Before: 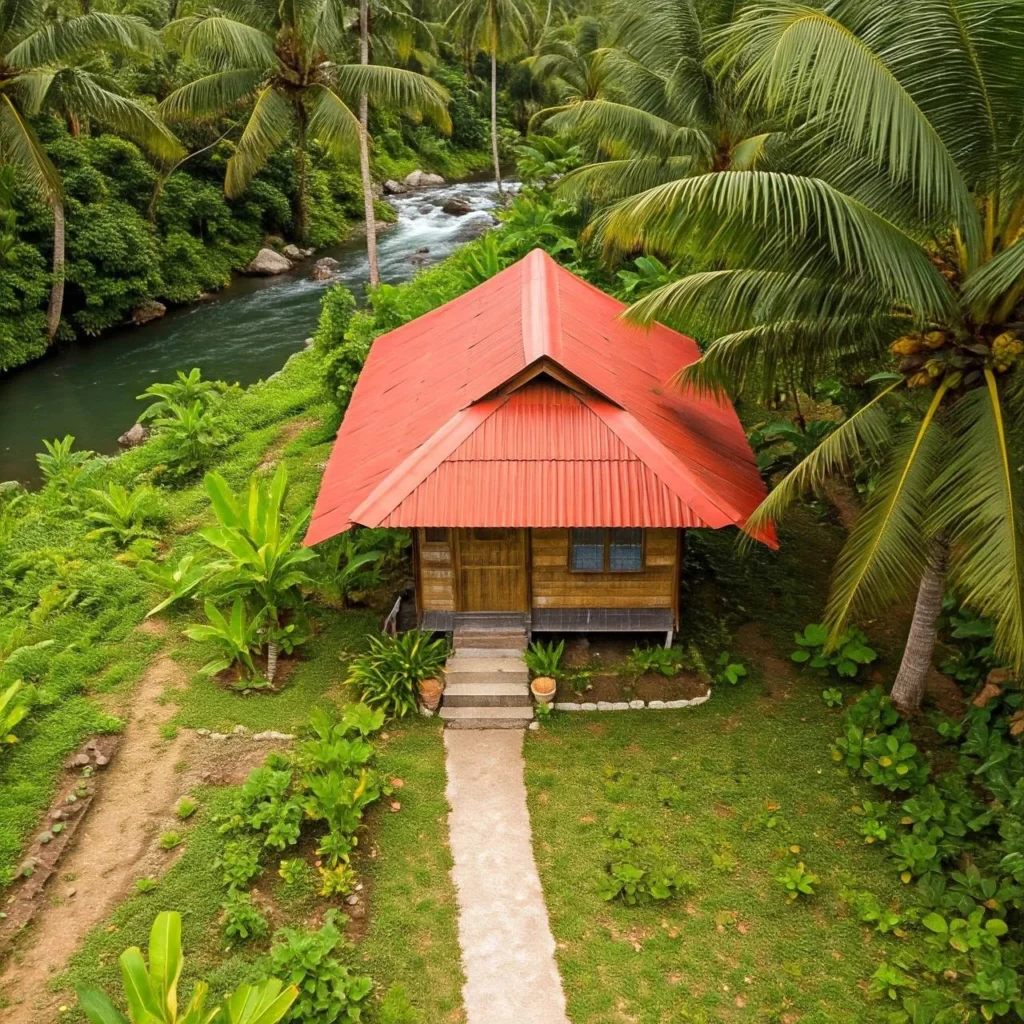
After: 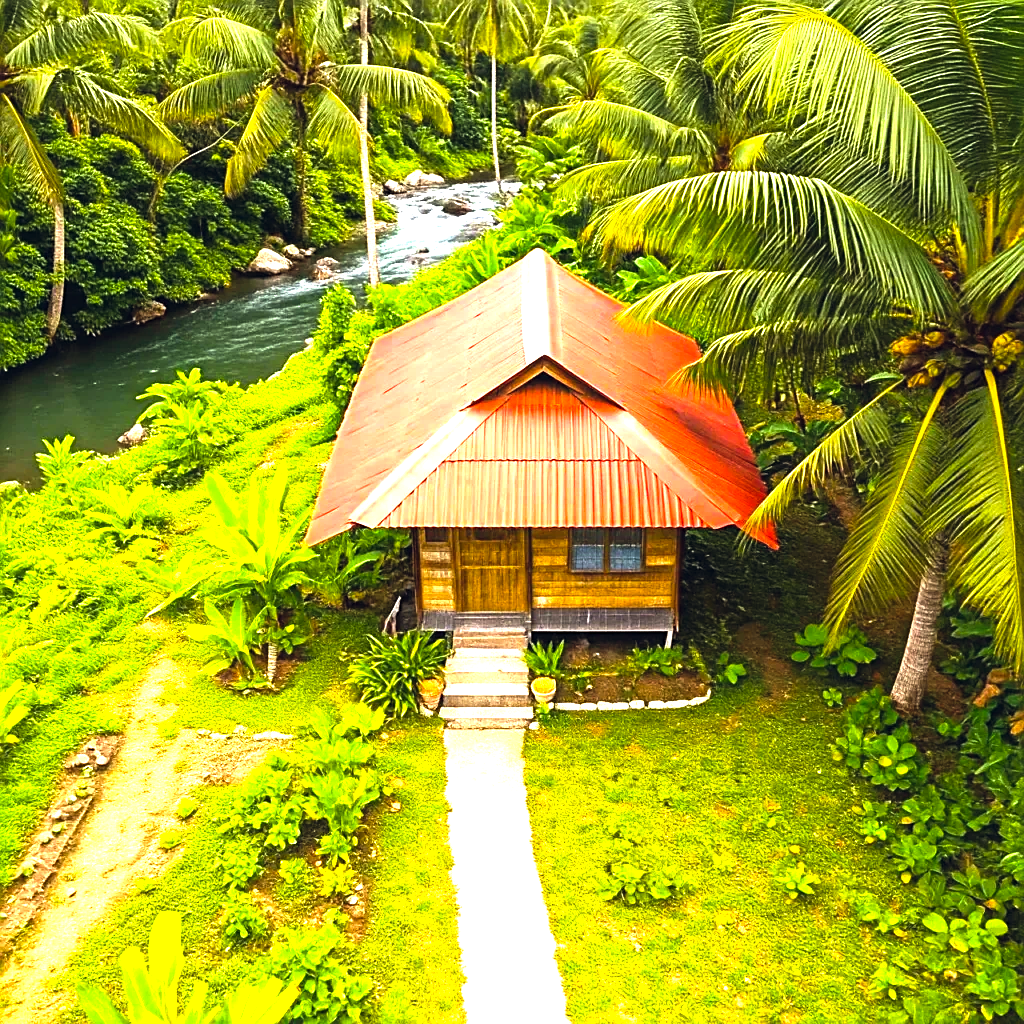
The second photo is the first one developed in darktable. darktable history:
color balance rgb: global offset › chroma 0.056%, global offset › hue 254.28°, perceptual saturation grading › global saturation 29.587%, perceptual brilliance grading › global brilliance 15.636%, perceptual brilliance grading › shadows -34.469%, global vibrance 20%
exposure: black level correction -0.005, exposure 0.618 EV, compensate highlight preservation false
tone equalizer: -8 EV -0.772 EV, -7 EV -0.699 EV, -6 EV -0.598 EV, -5 EV -0.372 EV, -3 EV 0.391 EV, -2 EV 0.6 EV, -1 EV 0.696 EV, +0 EV 0.739 EV
sharpen: on, module defaults
